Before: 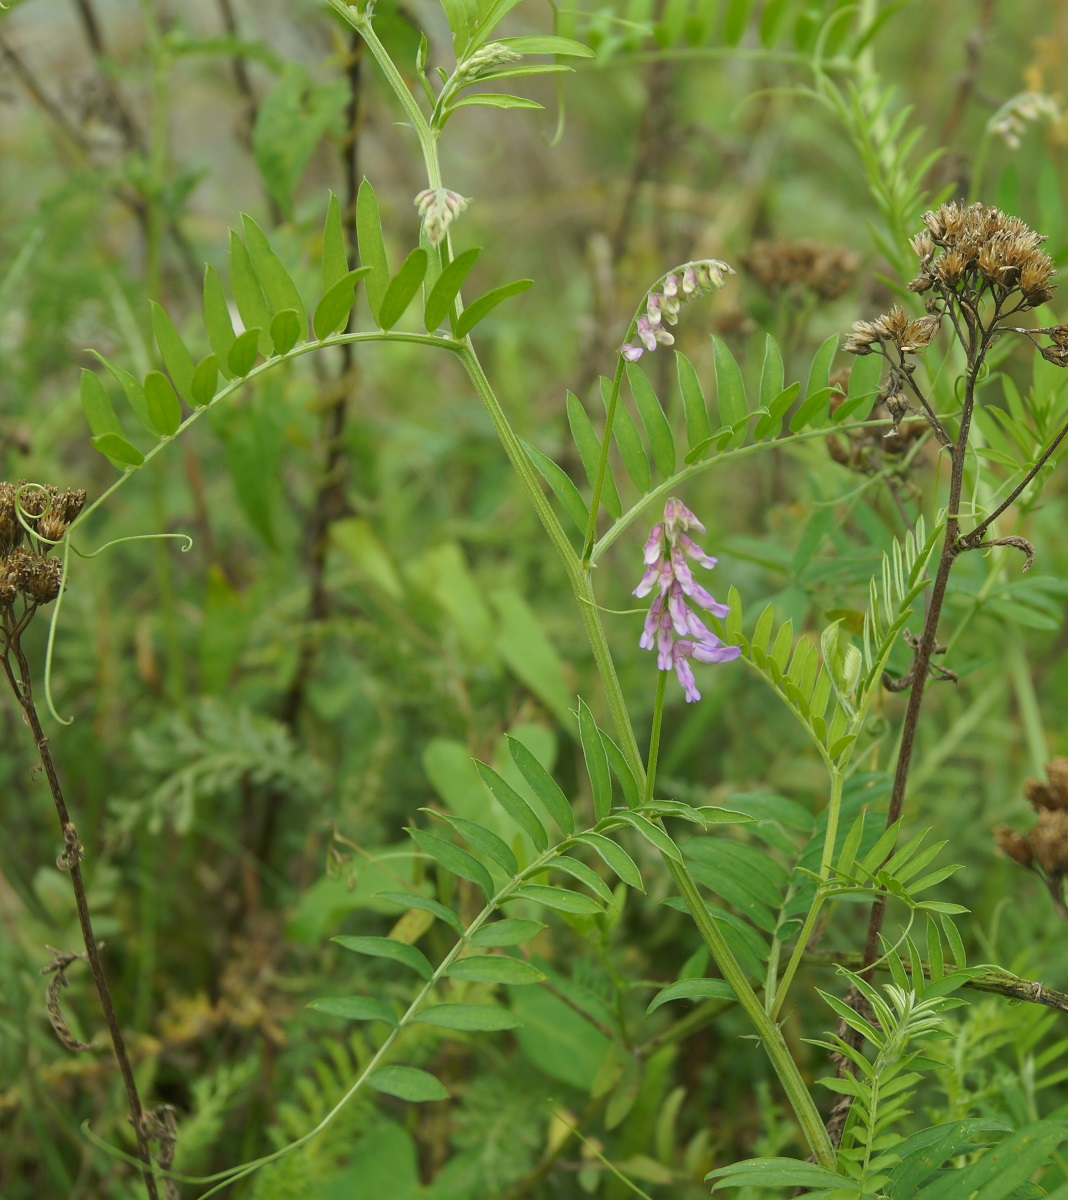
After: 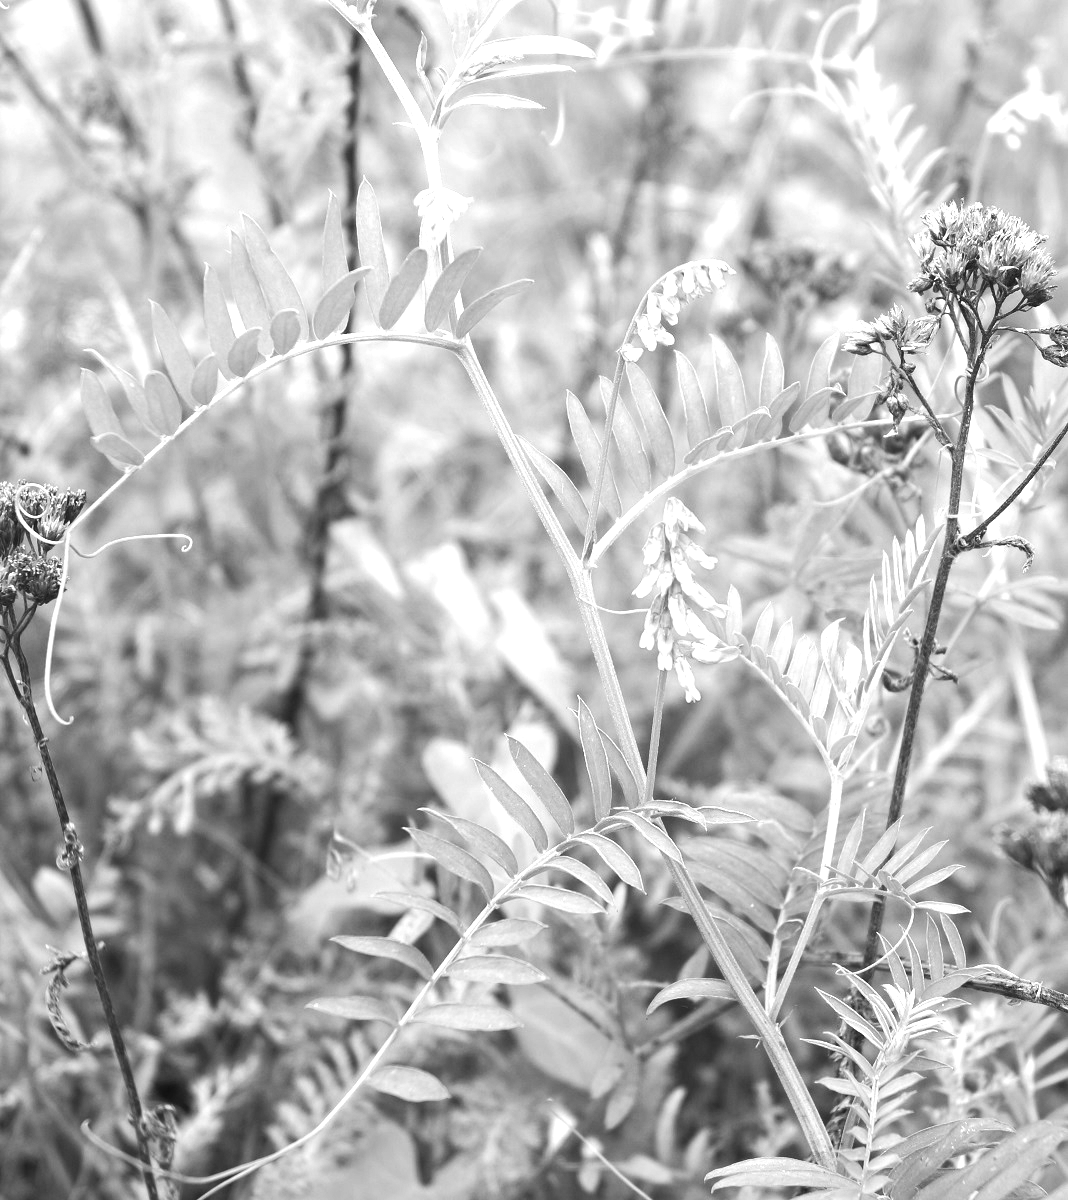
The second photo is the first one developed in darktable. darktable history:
tone equalizer: -8 EV -0.75 EV, -7 EV -0.7 EV, -6 EV -0.6 EV, -5 EV -0.4 EV, -3 EV 0.4 EV, -2 EV 0.6 EV, -1 EV 0.7 EV, +0 EV 0.75 EV, edges refinement/feathering 500, mask exposure compensation -1.57 EV, preserve details no
exposure: exposure 1 EV, compensate highlight preservation false
monochrome: on, module defaults
color balance: on, module defaults
